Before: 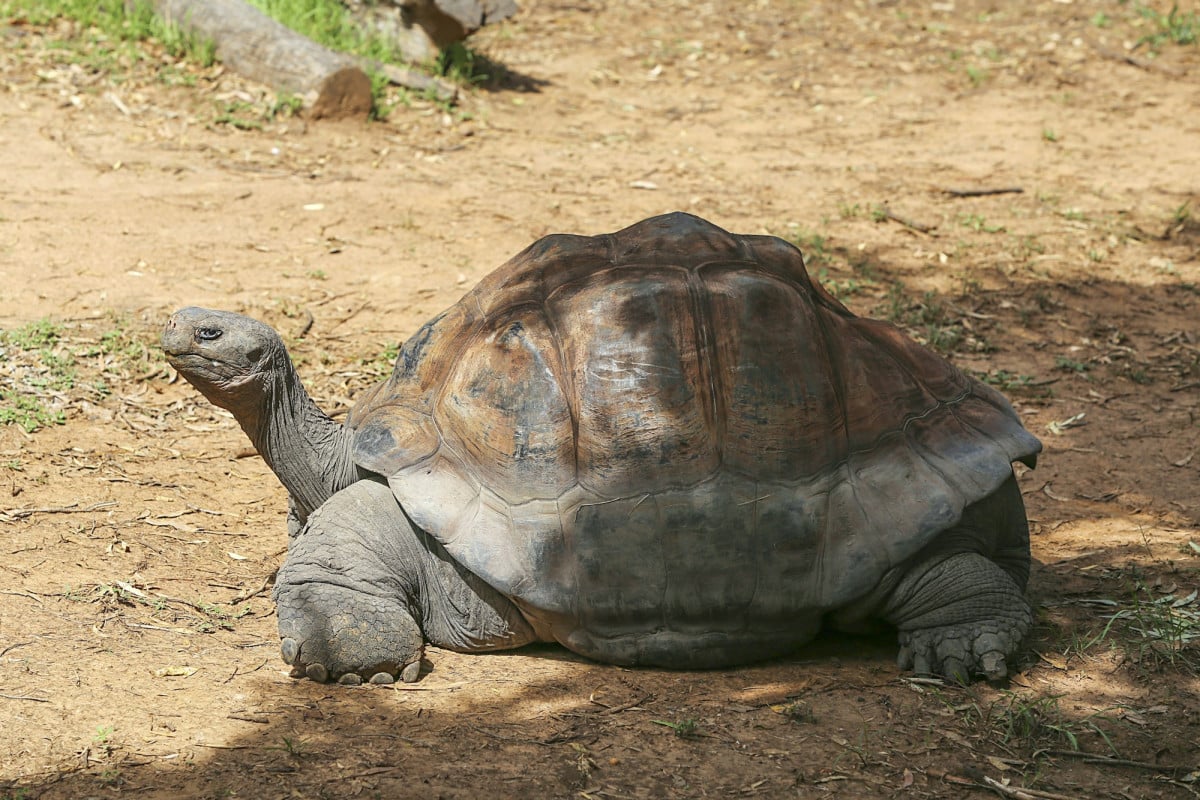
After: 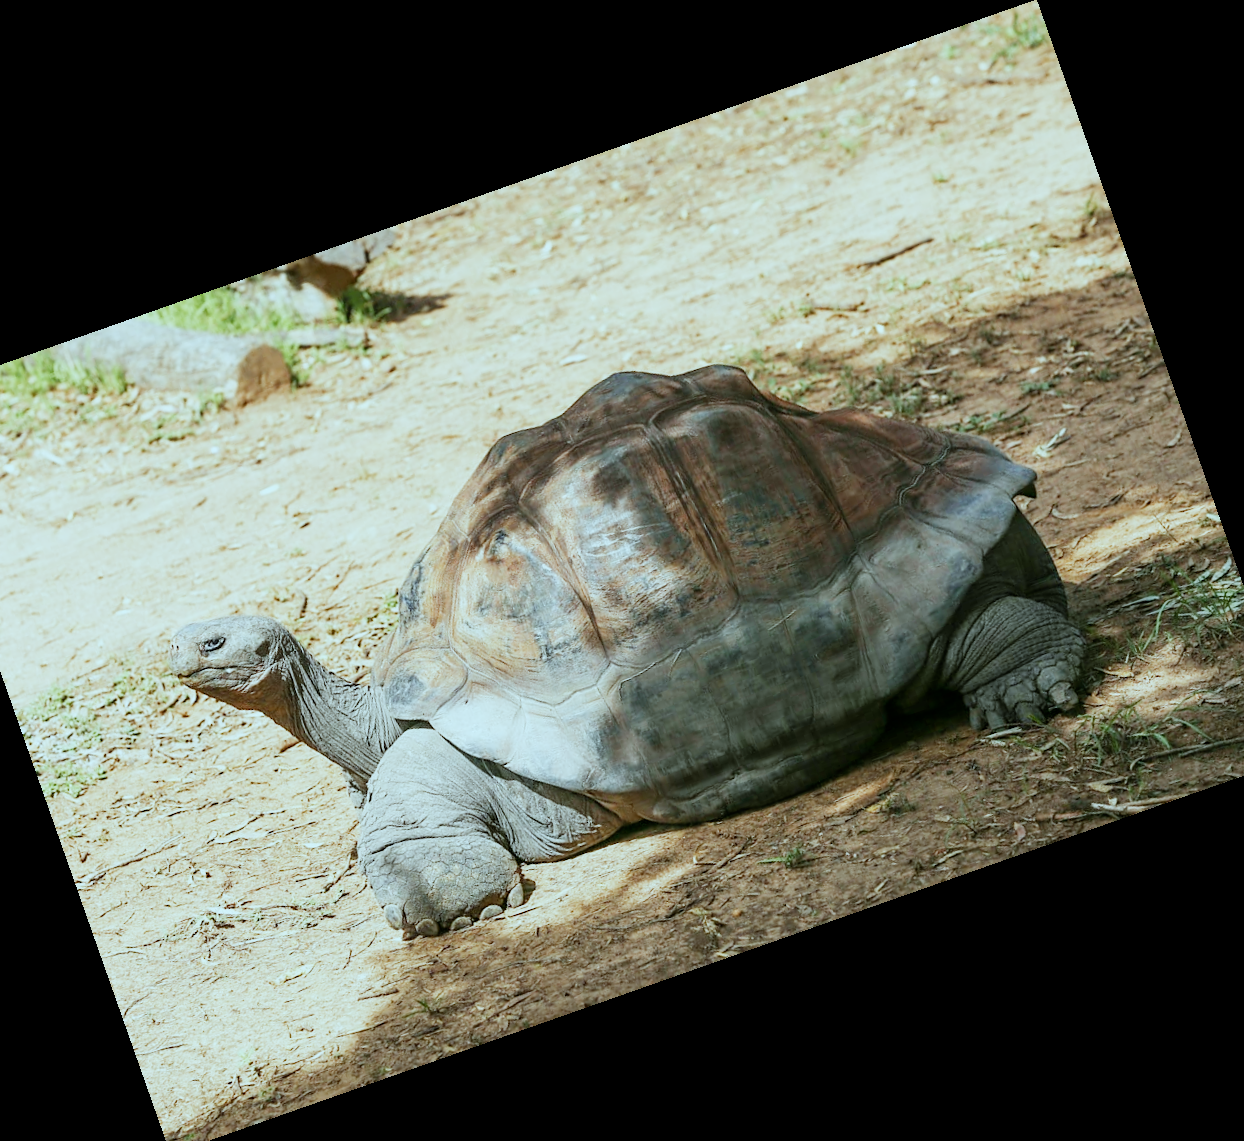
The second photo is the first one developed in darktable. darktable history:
crop and rotate: angle 19.43°, left 6.812%, right 4.125%, bottom 1.087%
filmic rgb: middle gray luminance 29%, black relative exposure -10.3 EV, white relative exposure 5.5 EV, threshold 6 EV, target black luminance 0%, hardness 3.95, latitude 2.04%, contrast 1.132, highlights saturation mix 5%, shadows ↔ highlights balance 15.11%, preserve chrominance no, color science v3 (2019), use custom middle-gray values true, iterations of high-quality reconstruction 0, enable highlight reconstruction true
exposure: black level correction 0, exposure 1.4 EV, compensate highlight preservation false
color correction: highlights a* -10.04, highlights b* -10.37
